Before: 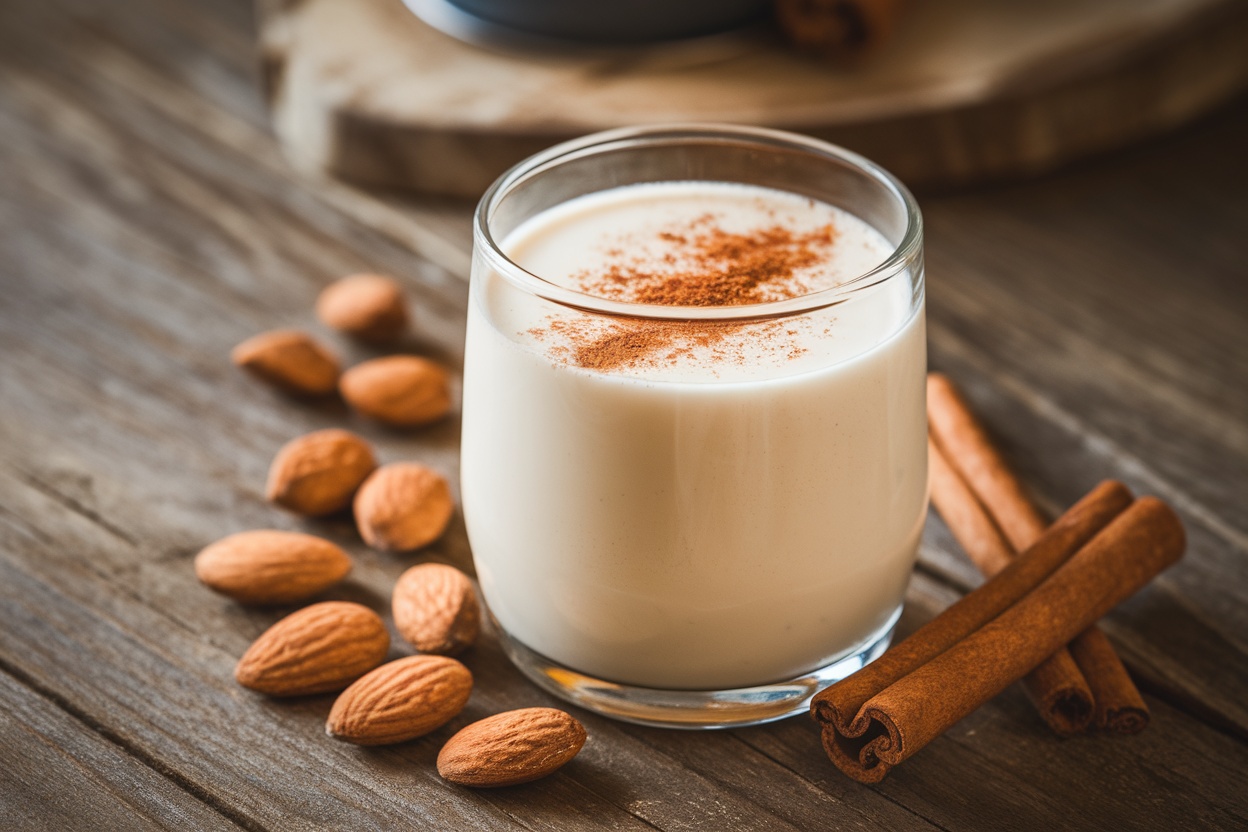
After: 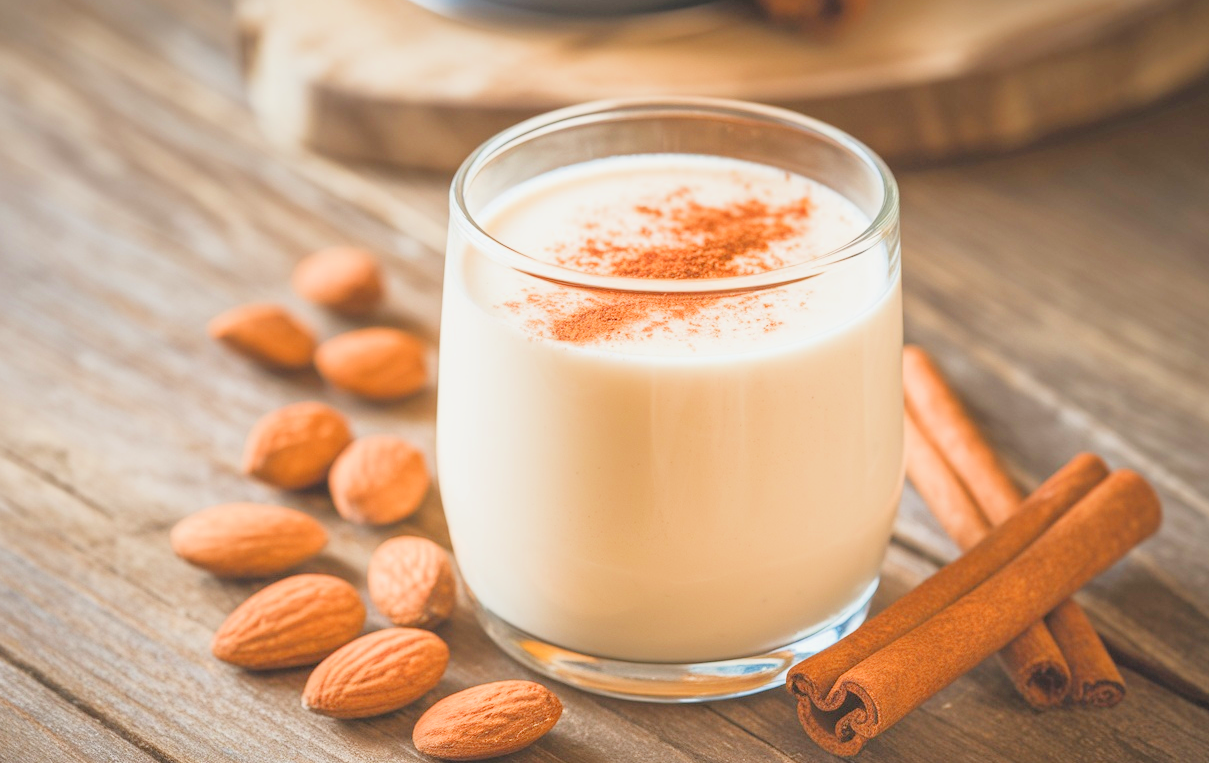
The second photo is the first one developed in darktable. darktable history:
crop: left 1.964%, top 3.251%, right 1.122%, bottom 4.933%
filmic rgb: middle gray luminance 3.44%, black relative exposure -5.92 EV, white relative exposure 6.33 EV, threshold 6 EV, dynamic range scaling 22.4%, target black luminance 0%, hardness 2.33, latitude 45.85%, contrast 0.78, highlights saturation mix 100%, shadows ↔ highlights balance 0.033%, add noise in highlights 0, preserve chrominance max RGB, color science v3 (2019), use custom middle-gray values true, iterations of high-quality reconstruction 0, contrast in highlights soft, enable highlight reconstruction true
